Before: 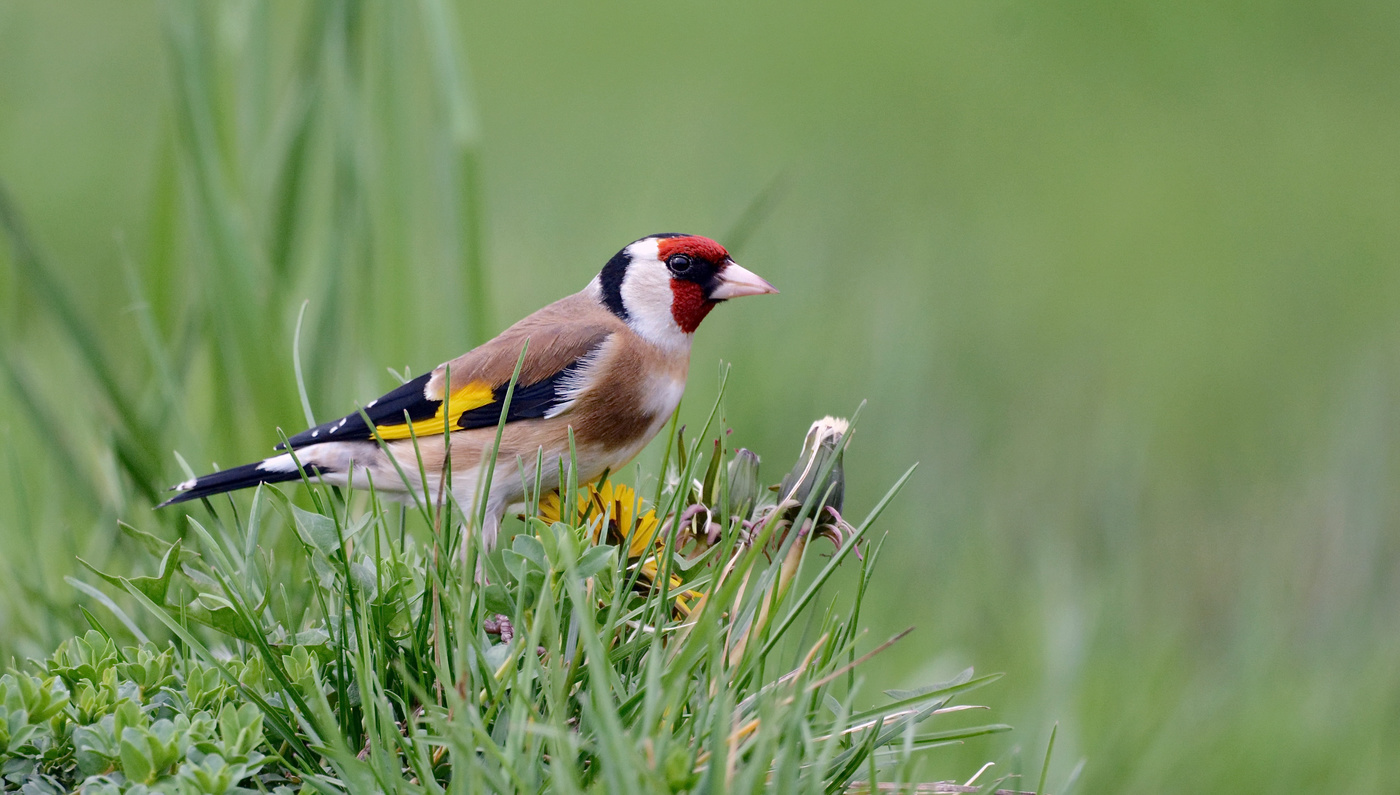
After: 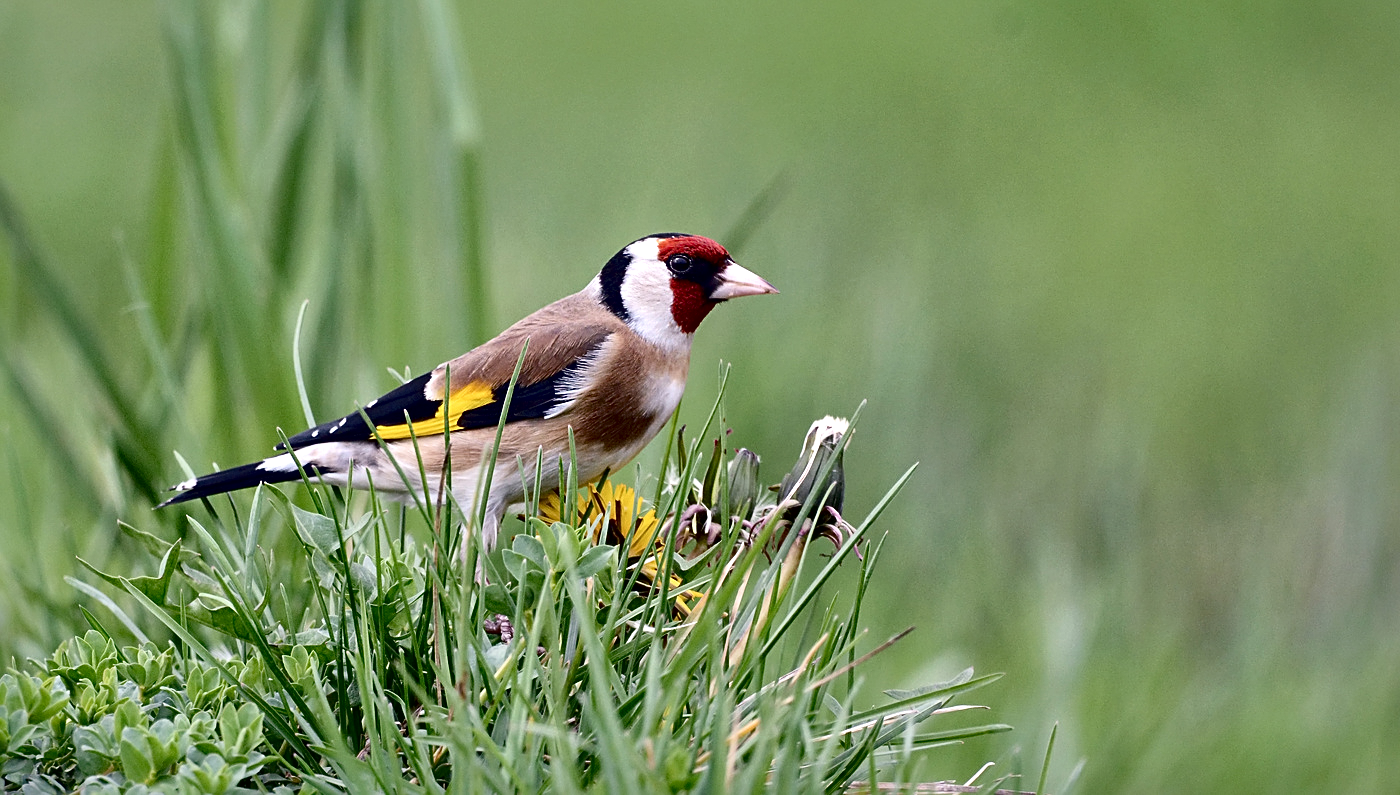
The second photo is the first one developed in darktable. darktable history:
local contrast: mode bilateral grid, contrast 71, coarseness 74, detail 181%, midtone range 0.2
sharpen: on, module defaults
